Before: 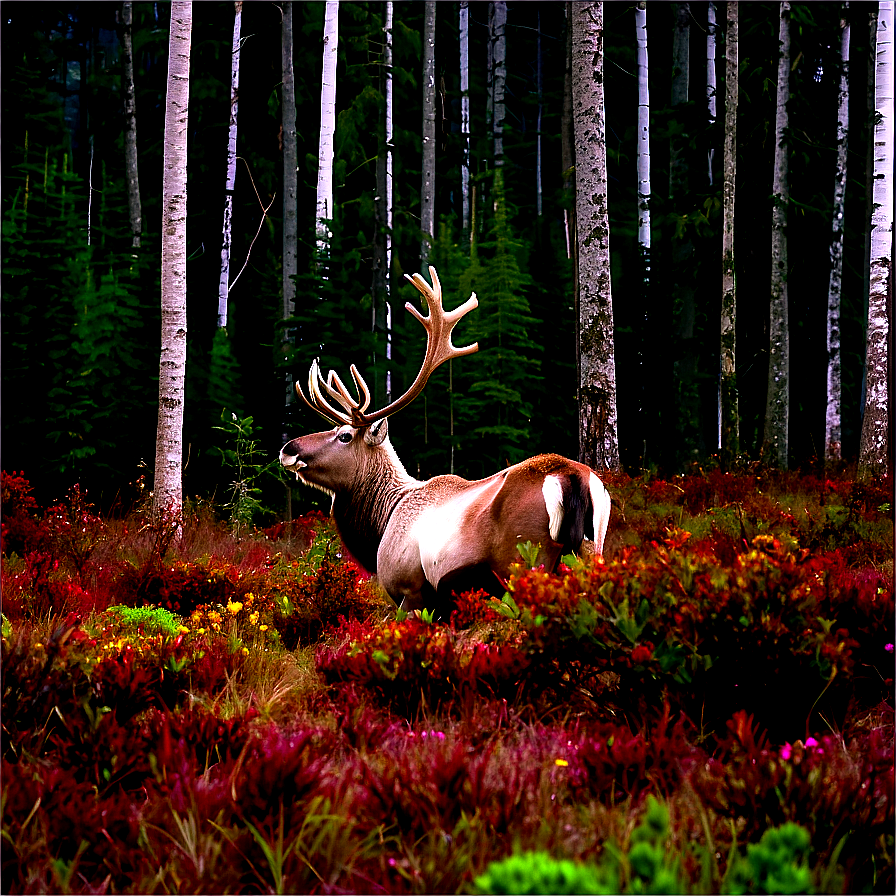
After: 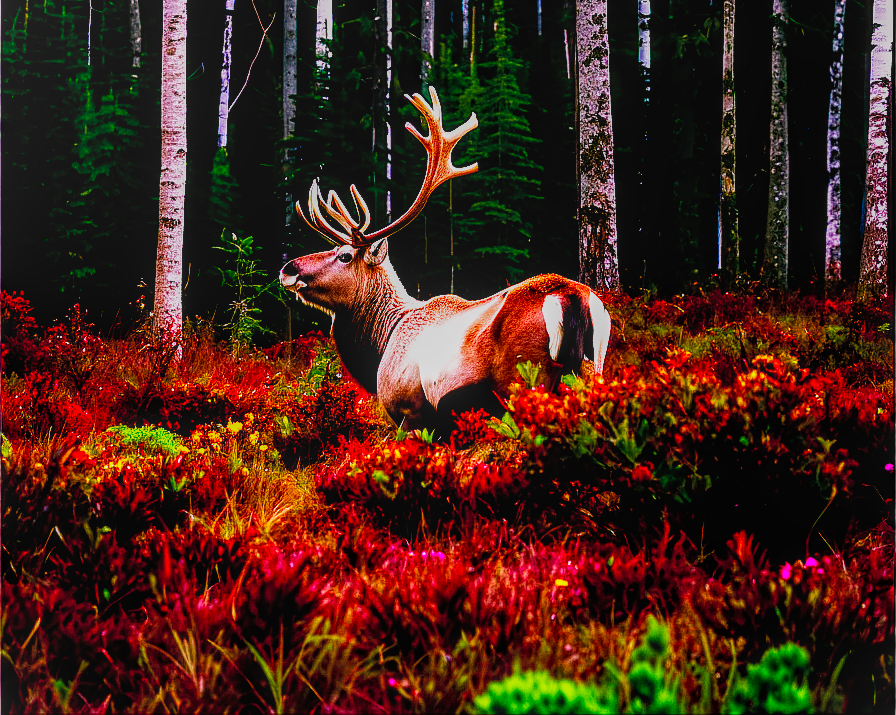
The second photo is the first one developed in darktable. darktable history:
exposure: exposure -0.384 EV, compensate highlight preservation false
contrast brightness saturation: contrast 0.072
levels: levels [0, 0.499, 1]
crop and rotate: top 20.168%
color balance rgb: highlights gain › chroma 0.918%, highlights gain › hue 24.45°, linear chroma grading › global chroma 14.525%, perceptual saturation grading › global saturation 0.489%, global vibrance 16.562%, saturation formula JzAzBz (2021)
base curve: curves: ch0 [(0, 0) (0.007, 0.004) (0.027, 0.03) (0.046, 0.07) (0.207, 0.54) (0.442, 0.872) (0.673, 0.972) (1, 1)], preserve colors none
local contrast: highlights 67%, shadows 35%, detail 167%, midtone range 0.2
